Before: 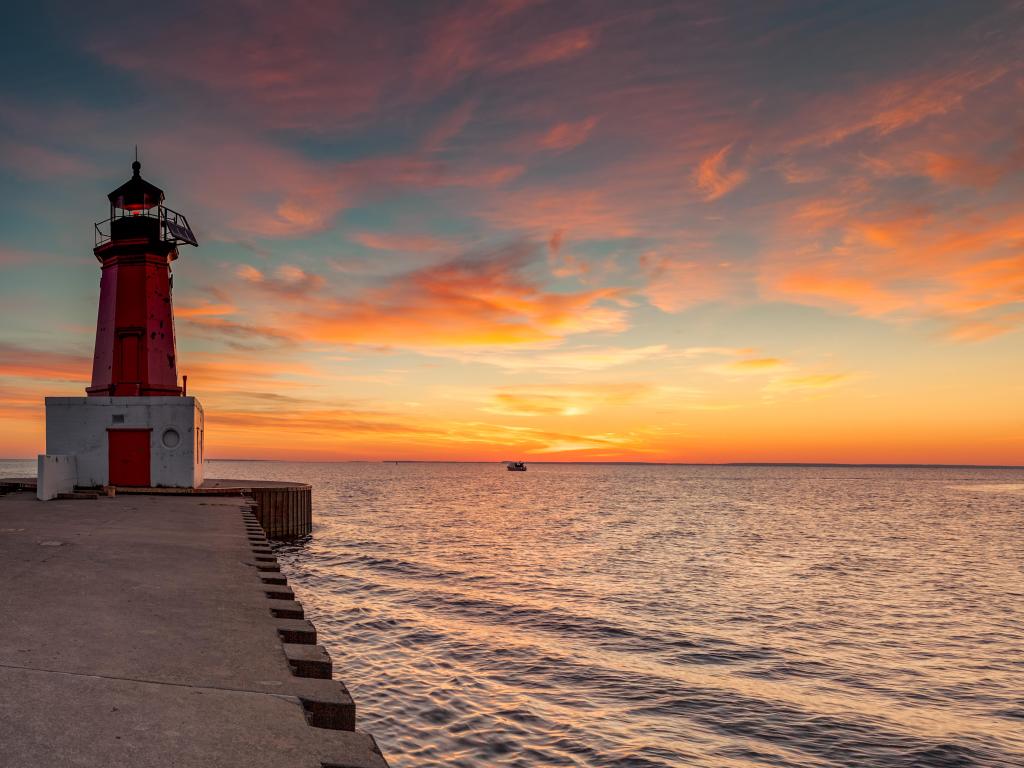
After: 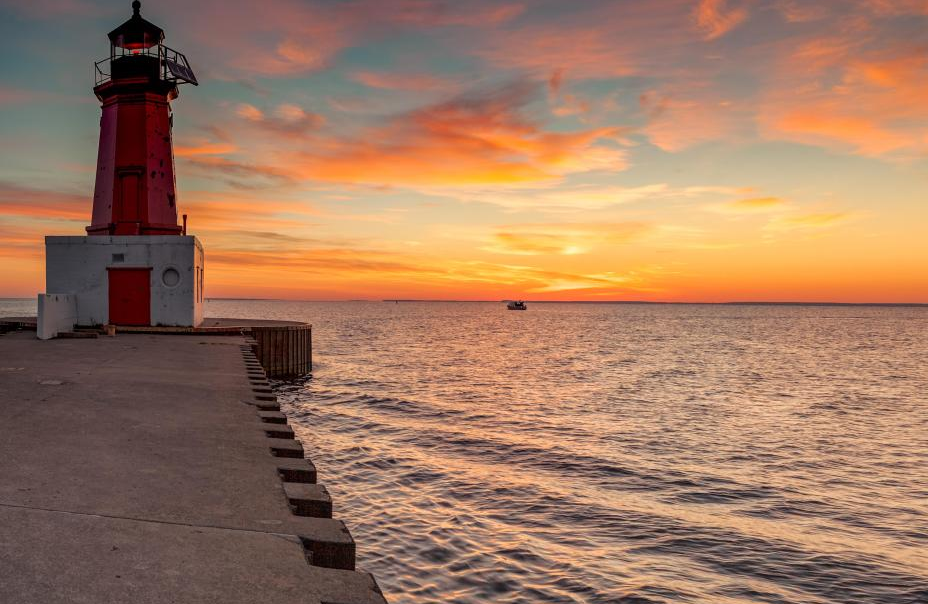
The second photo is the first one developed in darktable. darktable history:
crop: top 21.015%, right 9.361%, bottom 0.282%
